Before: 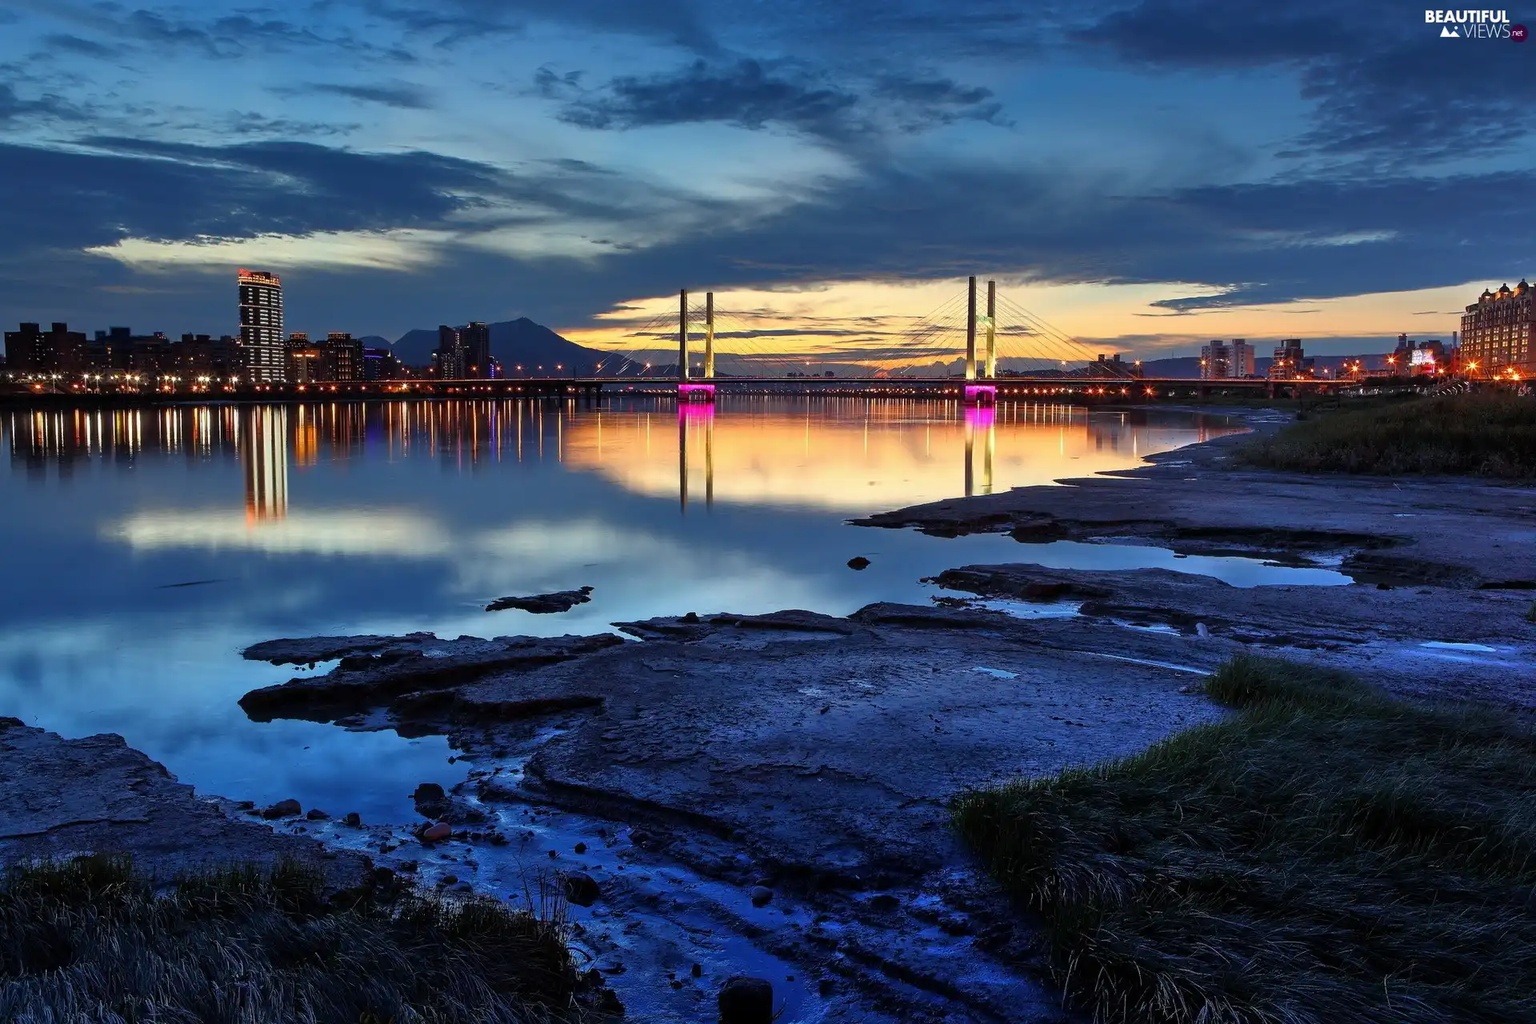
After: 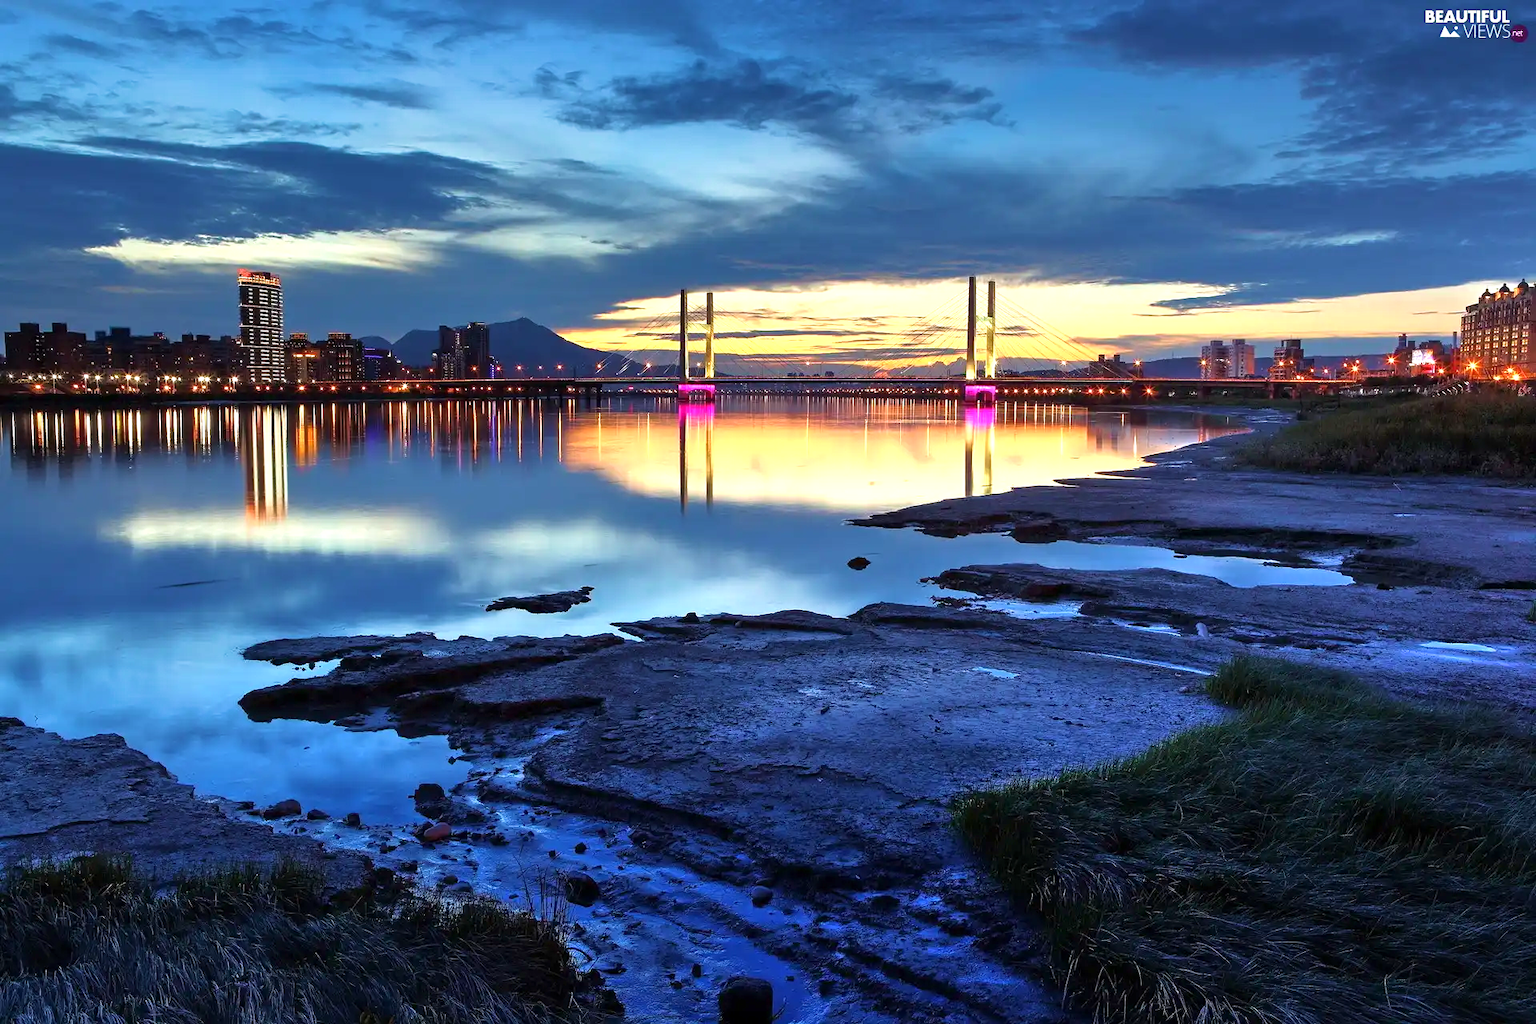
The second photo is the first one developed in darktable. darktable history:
velvia: on, module defaults
exposure: exposure 0.77 EV, compensate exposure bias true, compensate highlight preservation false
